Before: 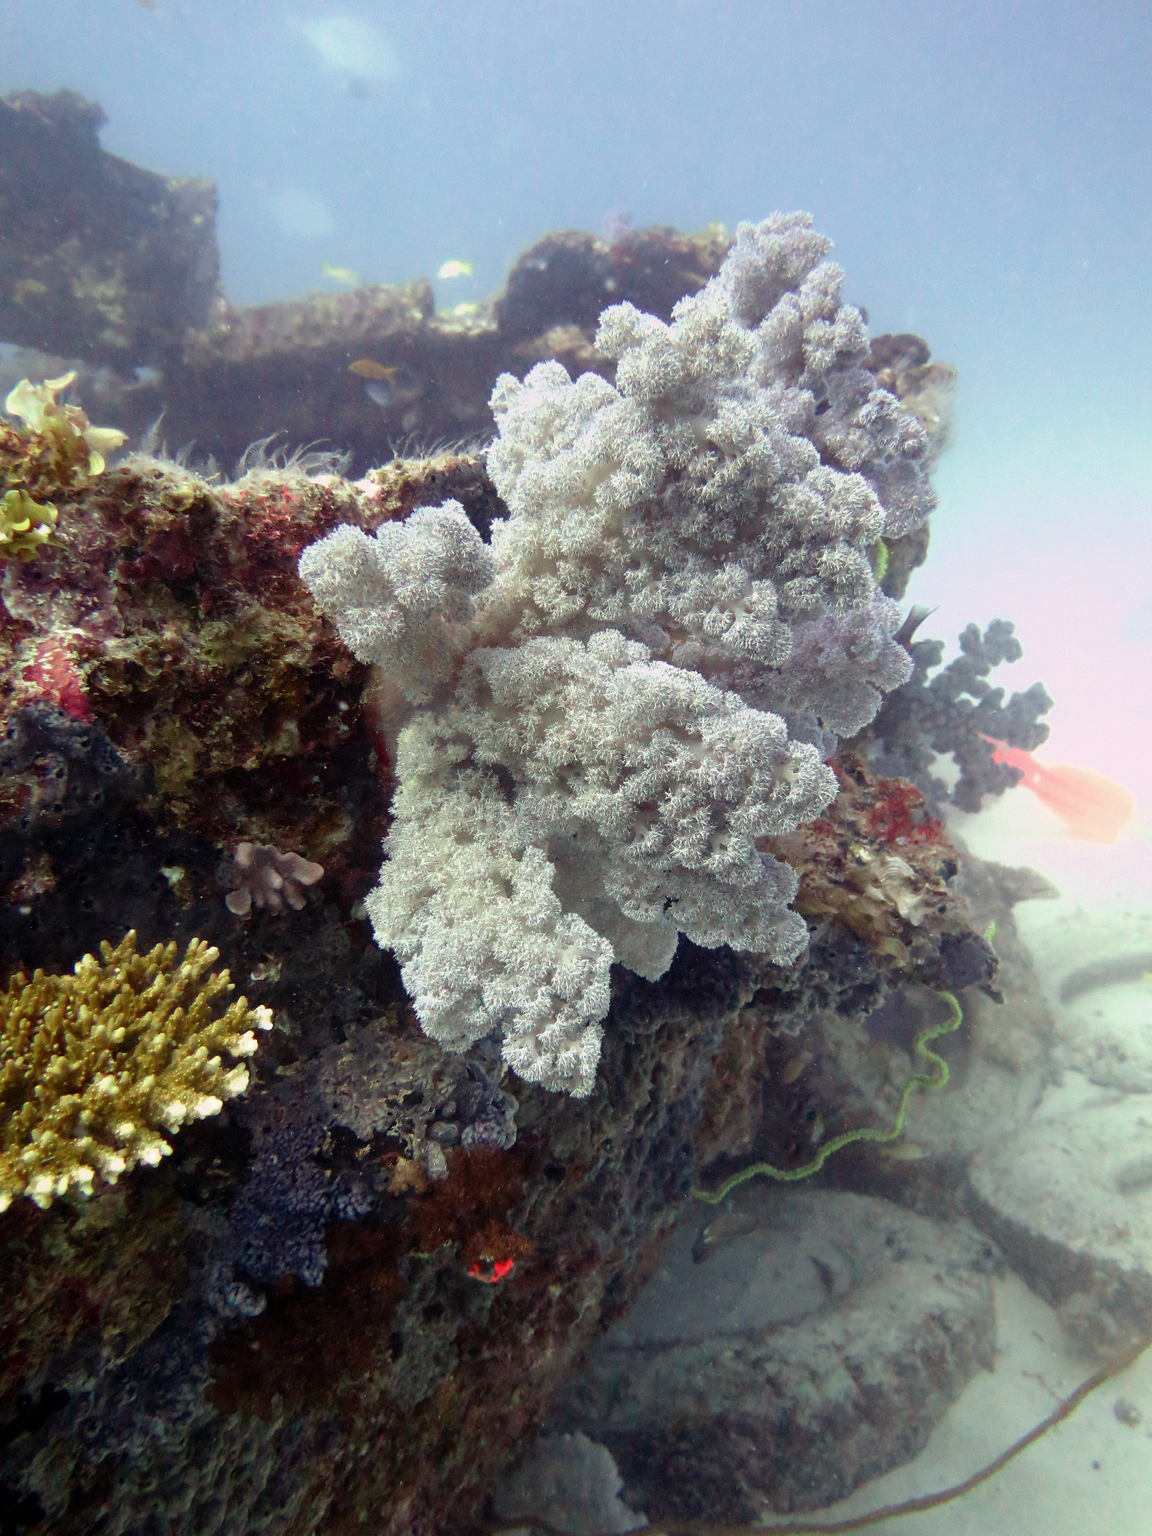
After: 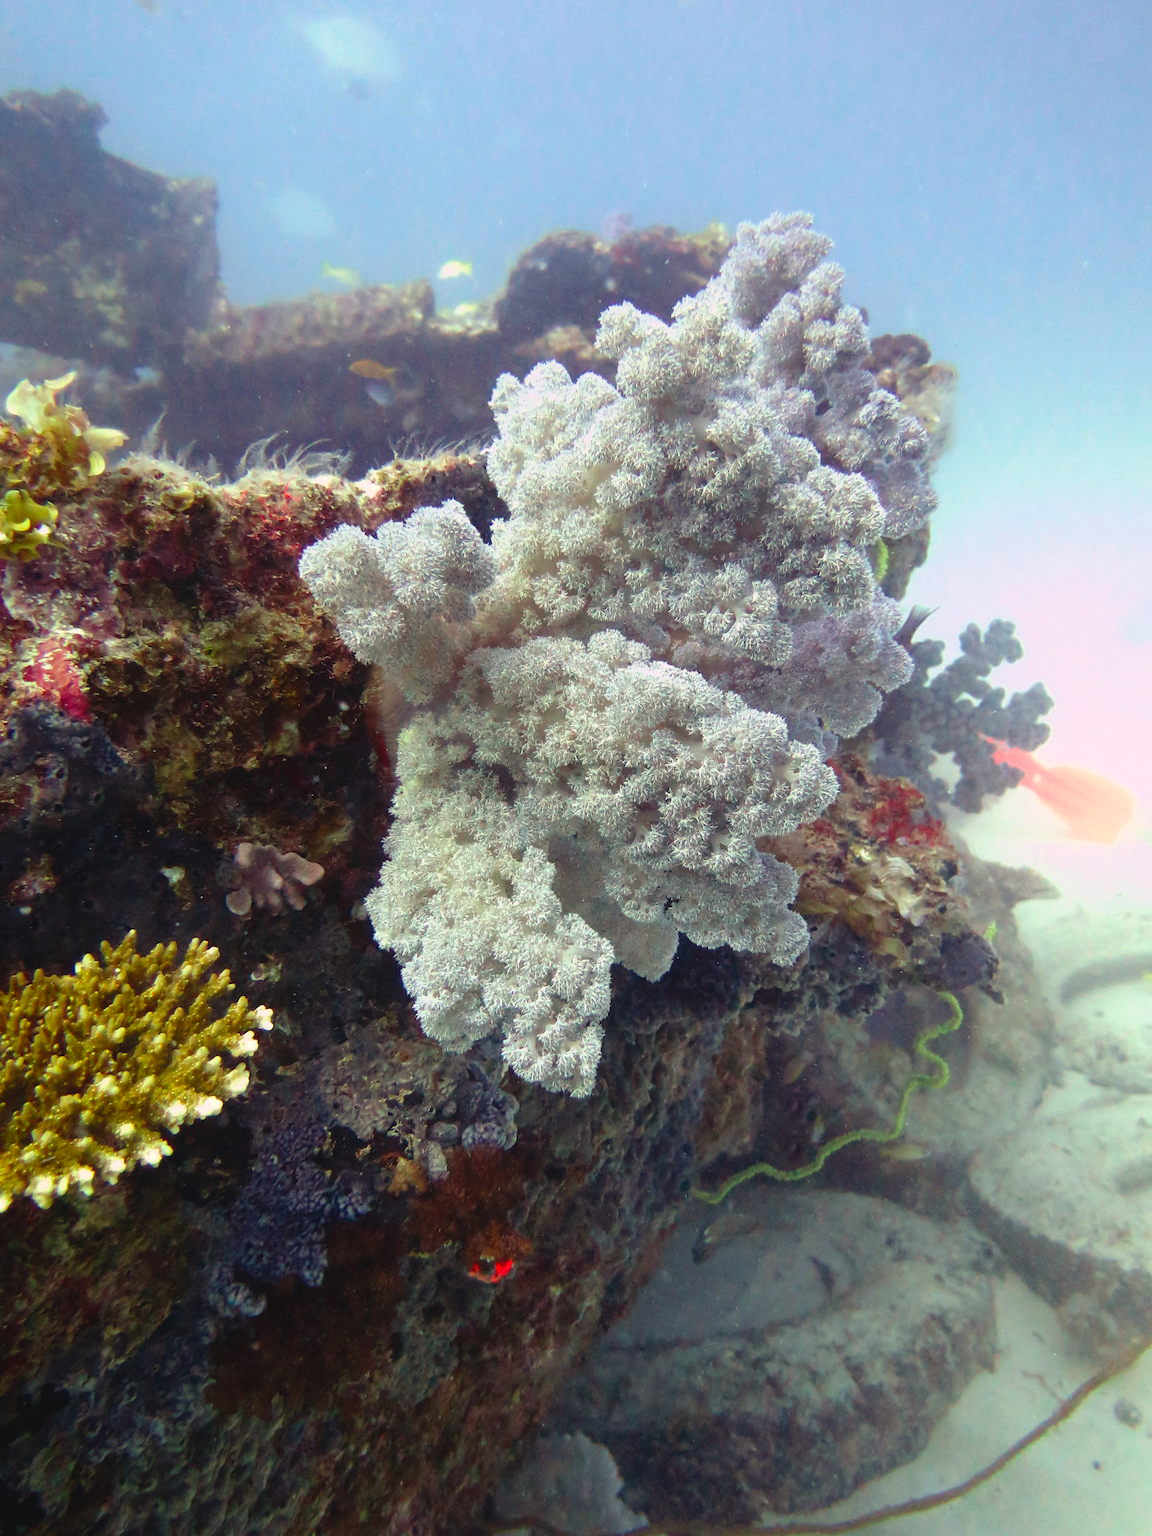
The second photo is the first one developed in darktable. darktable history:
color balance rgb: perceptual saturation grading › global saturation 20%, global vibrance 20%
exposure: black level correction -0.005, exposure 0.054 EV, compensate highlight preservation false
